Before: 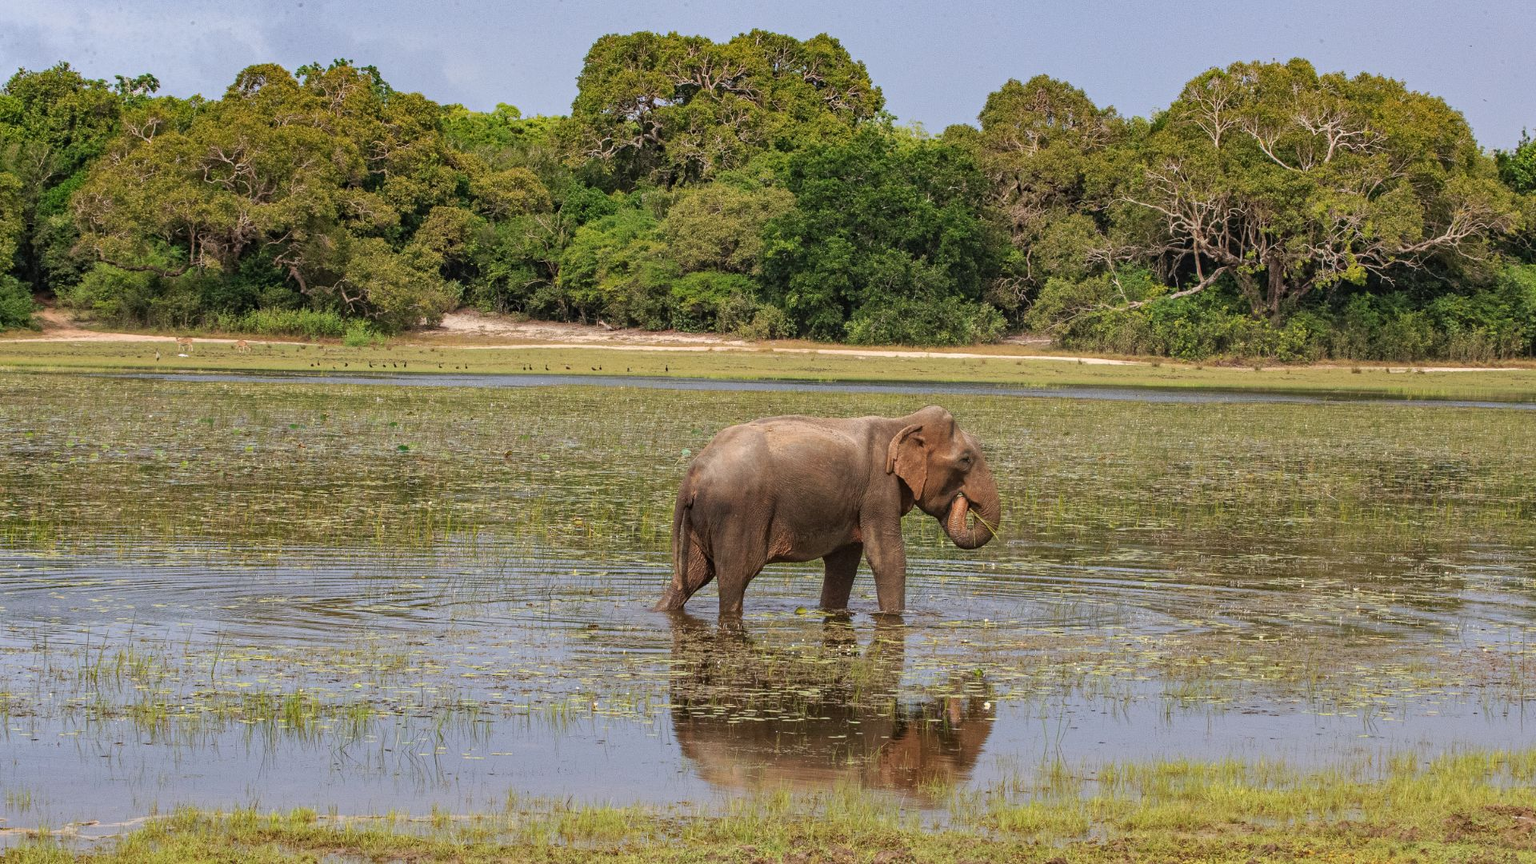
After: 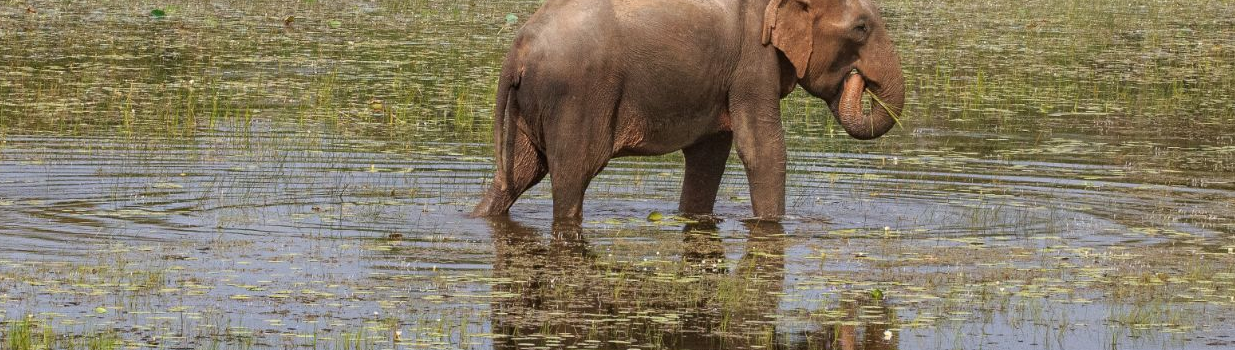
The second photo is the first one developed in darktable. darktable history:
crop: left 18.072%, top 50.728%, right 17.561%, bottom 16.803%
shadows and highlights: shadows 32.19, highlights -31.37, soften with gaussian
